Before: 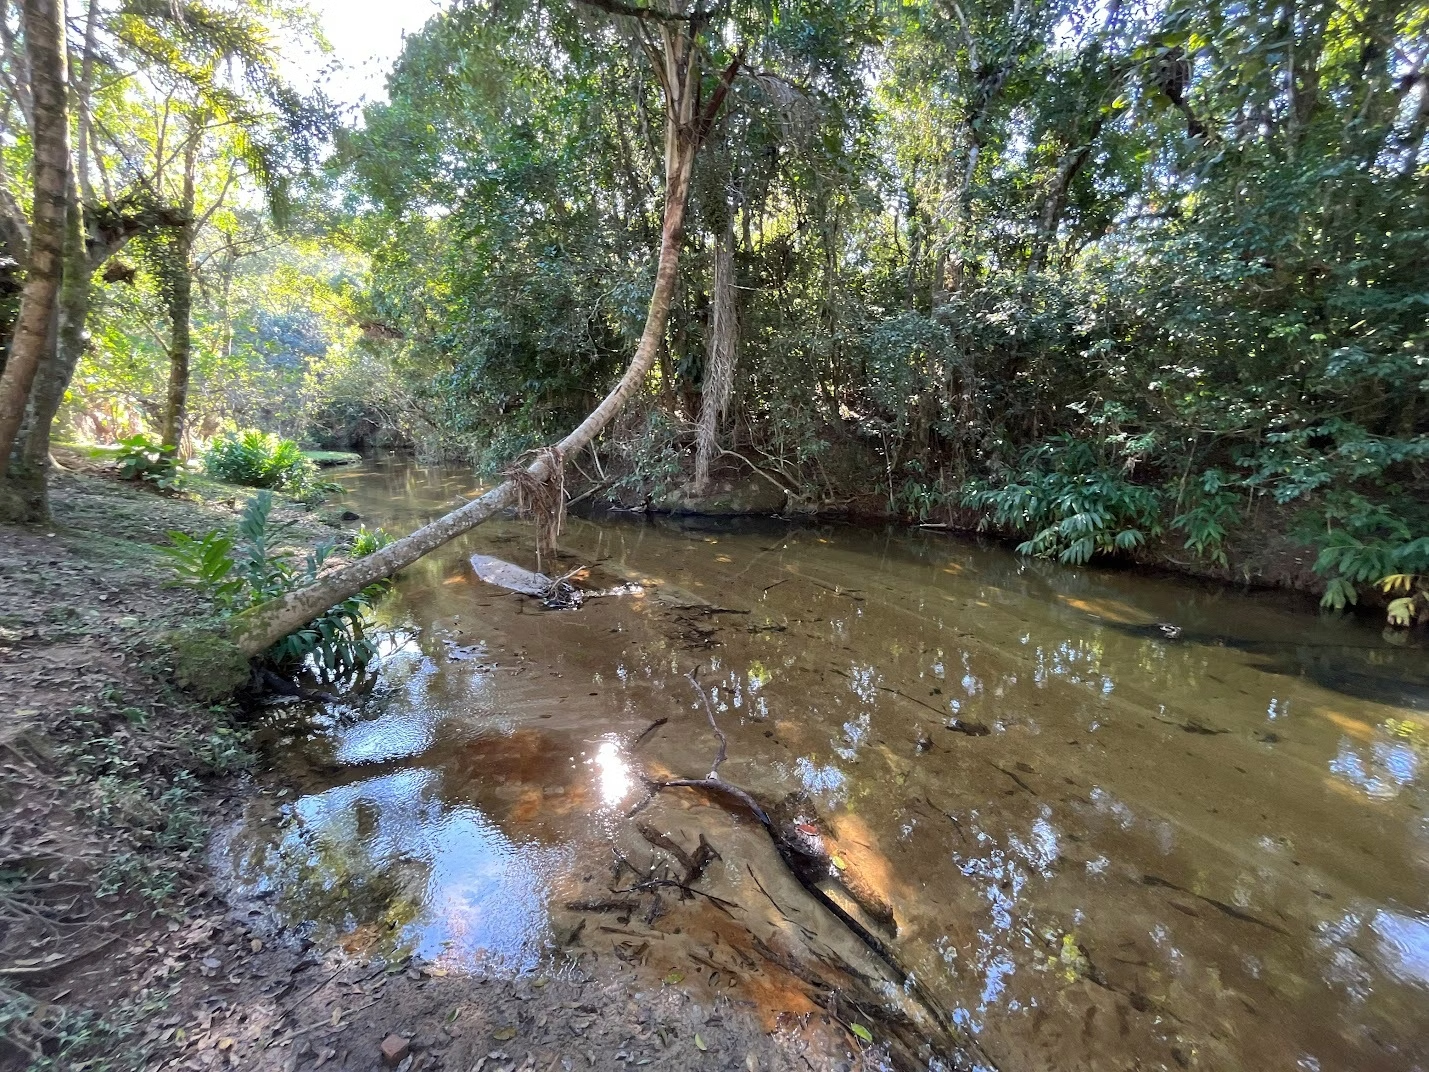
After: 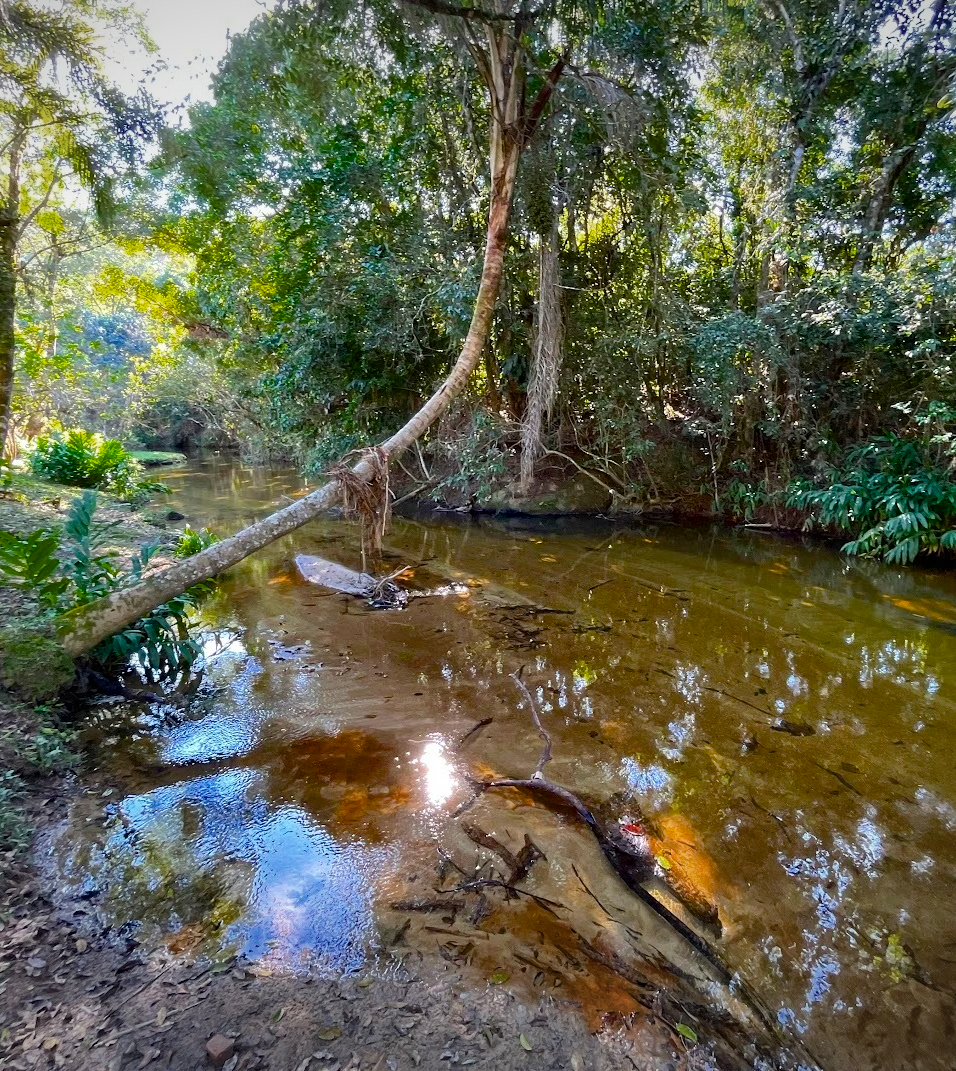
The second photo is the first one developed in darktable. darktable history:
vignetting: fall-off start 97.86%, fall-off radius 101.29%, width/height ratio 1.371
color balance rgb: perceptual saturation grading › global saturation 36.872%, perceptual saturation grading › shadows 34.783%, global vibrance 1.48%, saturation formula JzAzBz (2021)
crop and rotate: left 12.257%, right 20.837%
